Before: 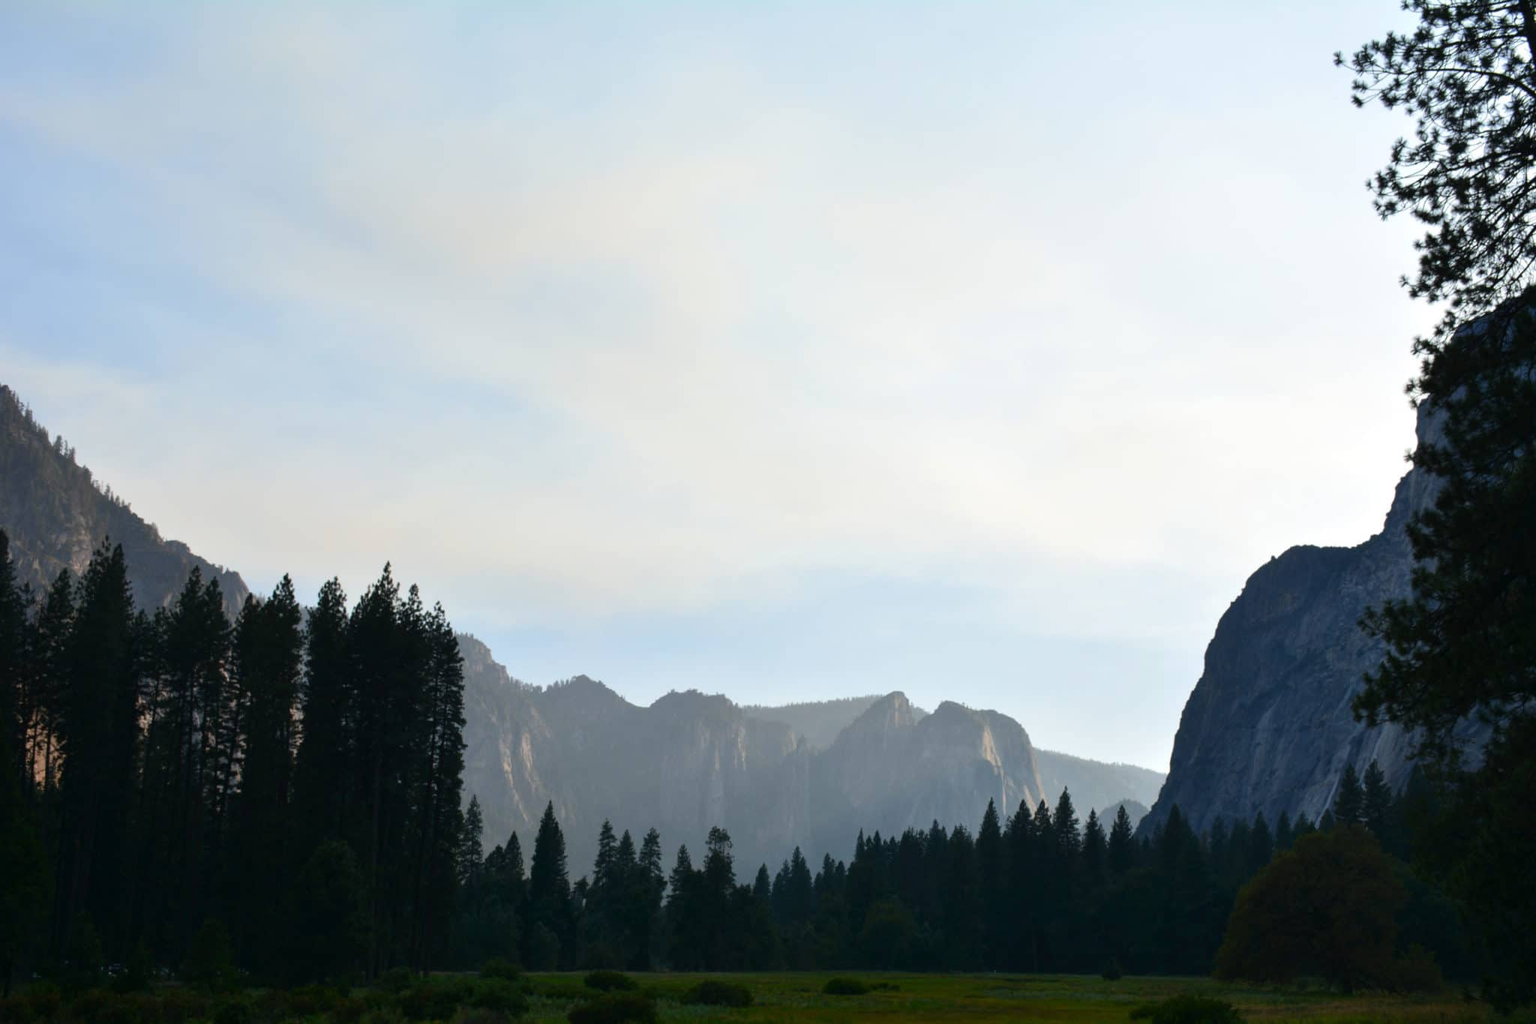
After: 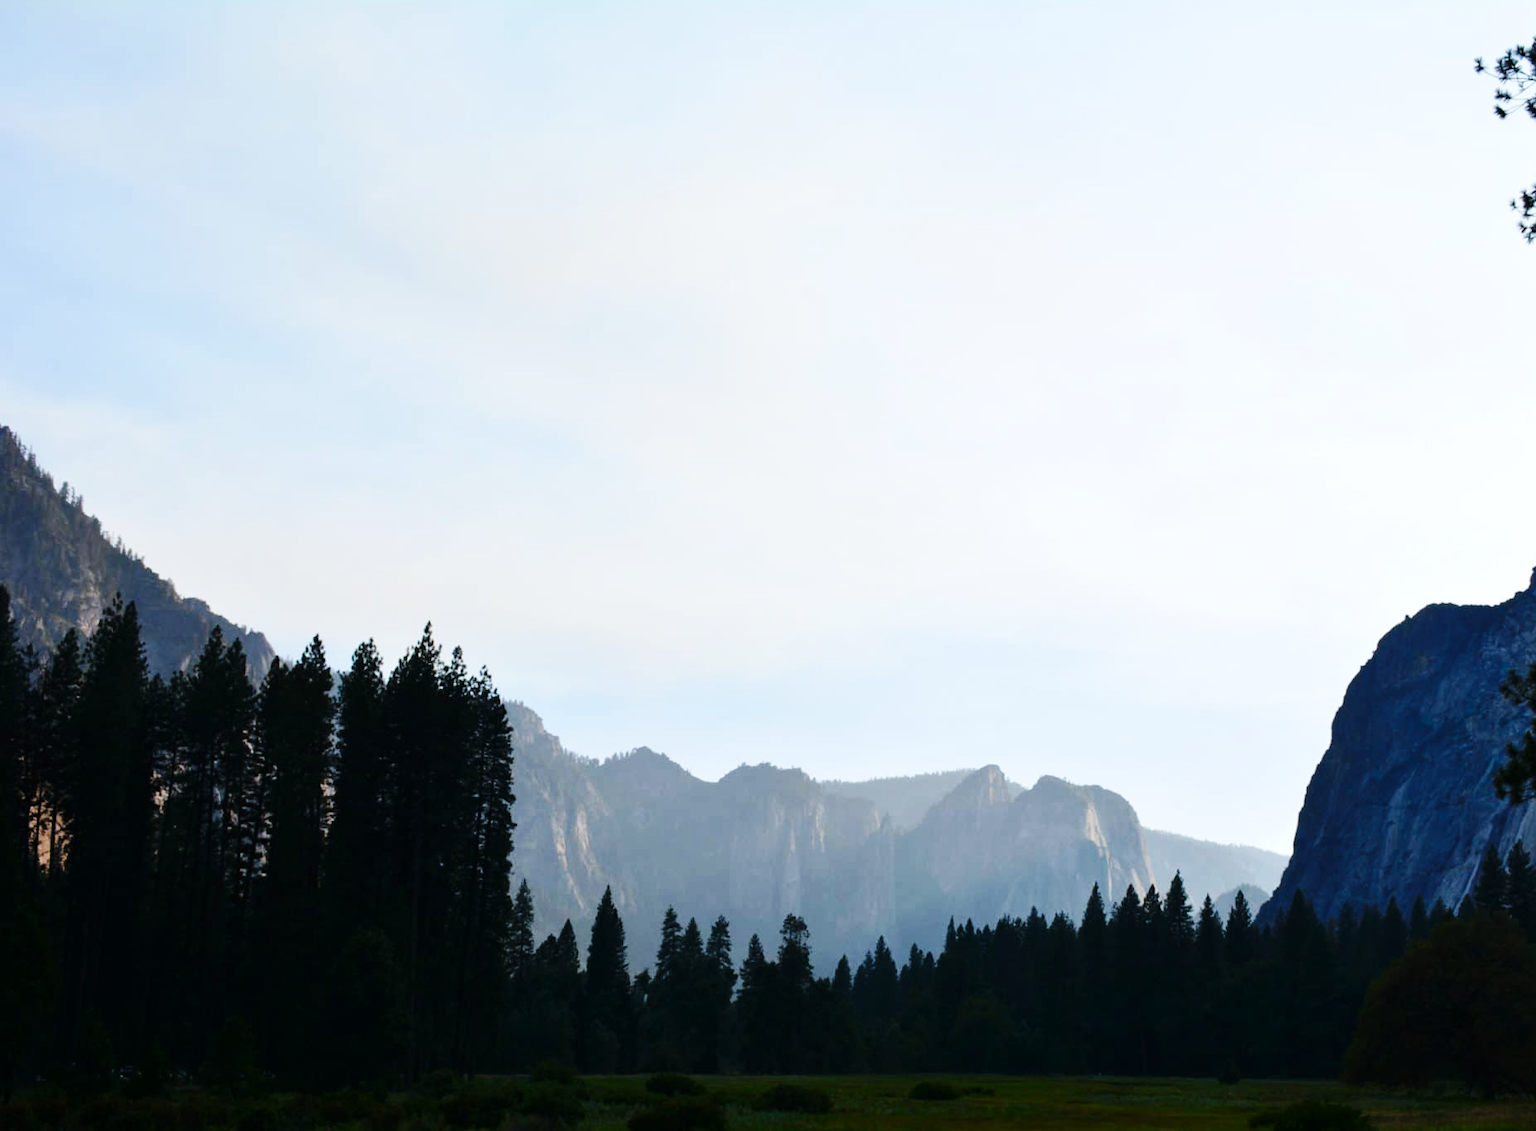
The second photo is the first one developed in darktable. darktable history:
crop: right 9.509%, bottom 0.031%
exposure: black level correction 0.001, exposure 0.014 EV, compensate highlight preservation false
base curve: curves: ch0 [(0, 0) (0.036, 0.025) (0.121, 0.166) (0.206, 0.329) (0.605, 0.79) (1, 1)], preserve colors none
white balance: red 0.967, blue 1.049
